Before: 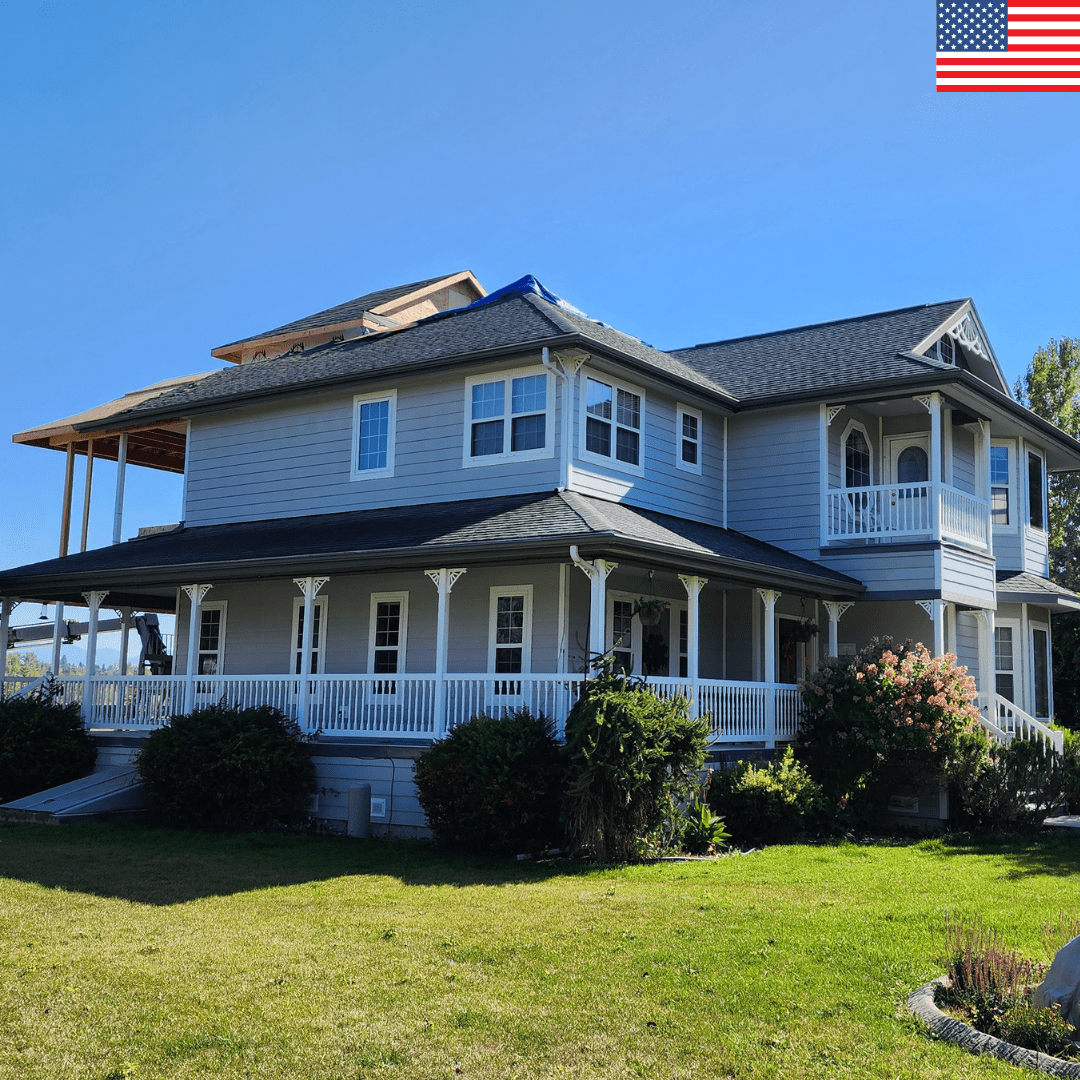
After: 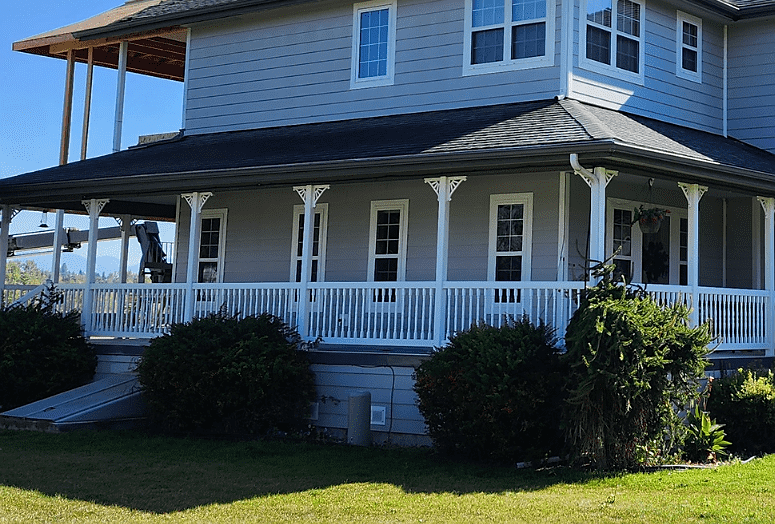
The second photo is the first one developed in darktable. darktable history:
crop: top 36.326%, right 28.237%, bottom 15.123%
sharpen: radius 0.976, amount 0.604
